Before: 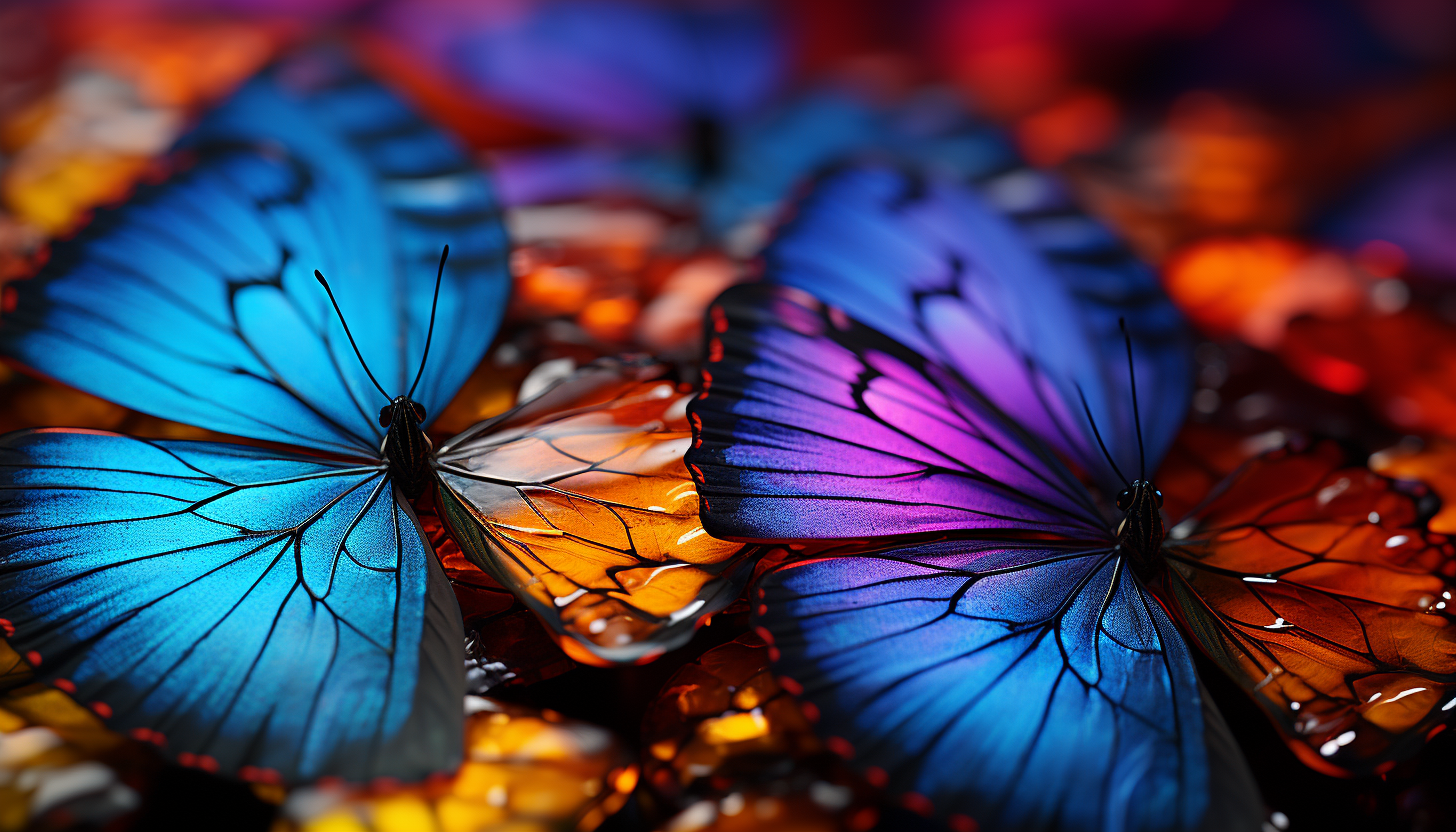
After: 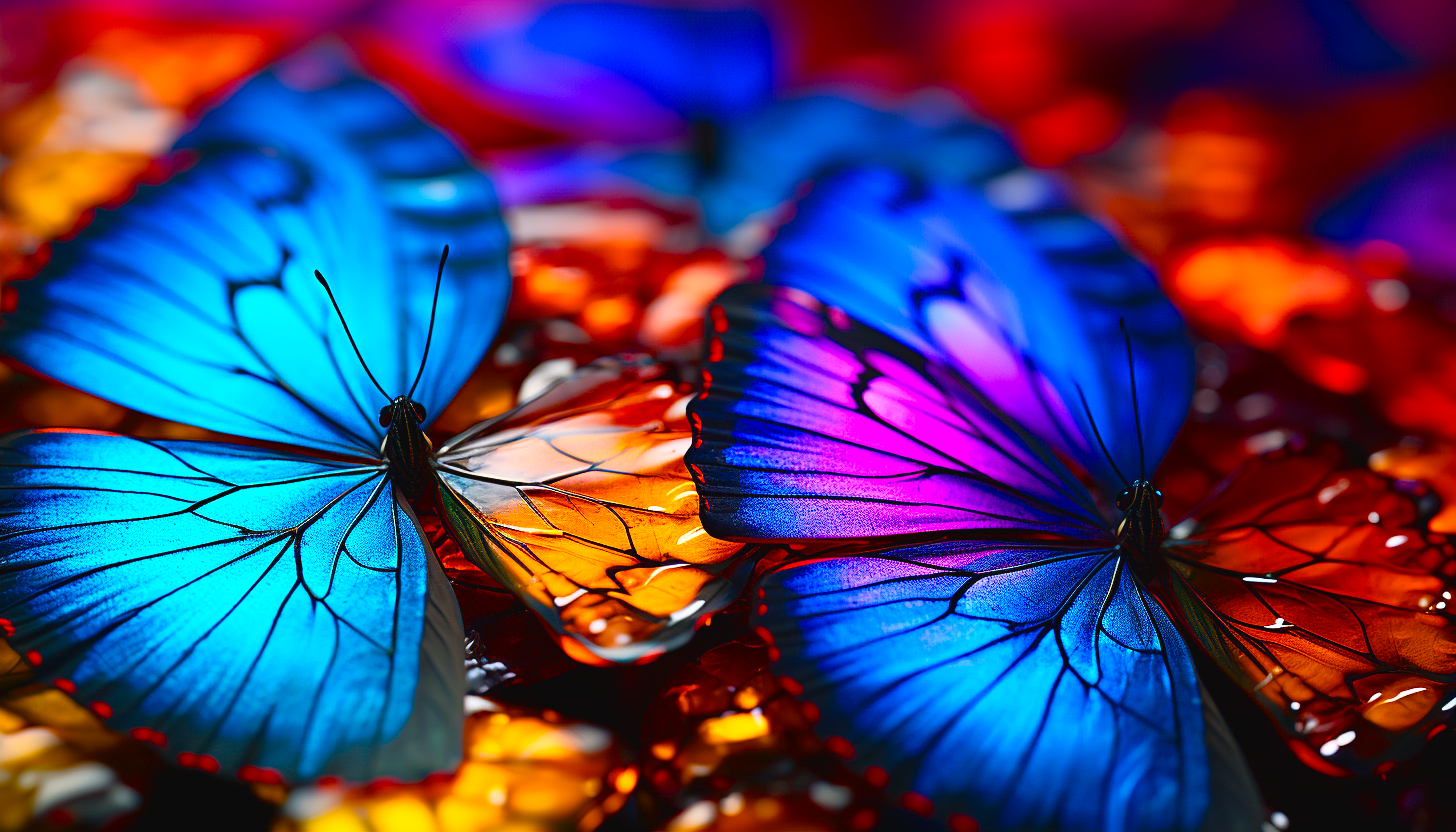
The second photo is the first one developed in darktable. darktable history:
tone curve: curves: ch0 [(0.003, 0.029) (0.188, 0.252) (0.46, 0.56) (0.608, 0.748) (0.871, 0.955) (1, 1)]; ch1 [(0, 0) (0.35, 0.356) (0.45, 0.453) (0.508, 0.515) (0.618, 0.634) (1, 1)]; ch2 [(0, 0) (0.456, 0.469) (0.5, 0.5) (0.634, 0.625) (1, 1)], color space Lab, linked channels, preserve colors none
color balance rgb: shadows lift › chroma 2.064%, shadows lift › hue 183.83°, perceptual saturation grading › global saturation 34.967%, perceptual saturation grading › highlights -29.941%, perceptual saturation grading › shadows 34.961%, global vibrance 20%
